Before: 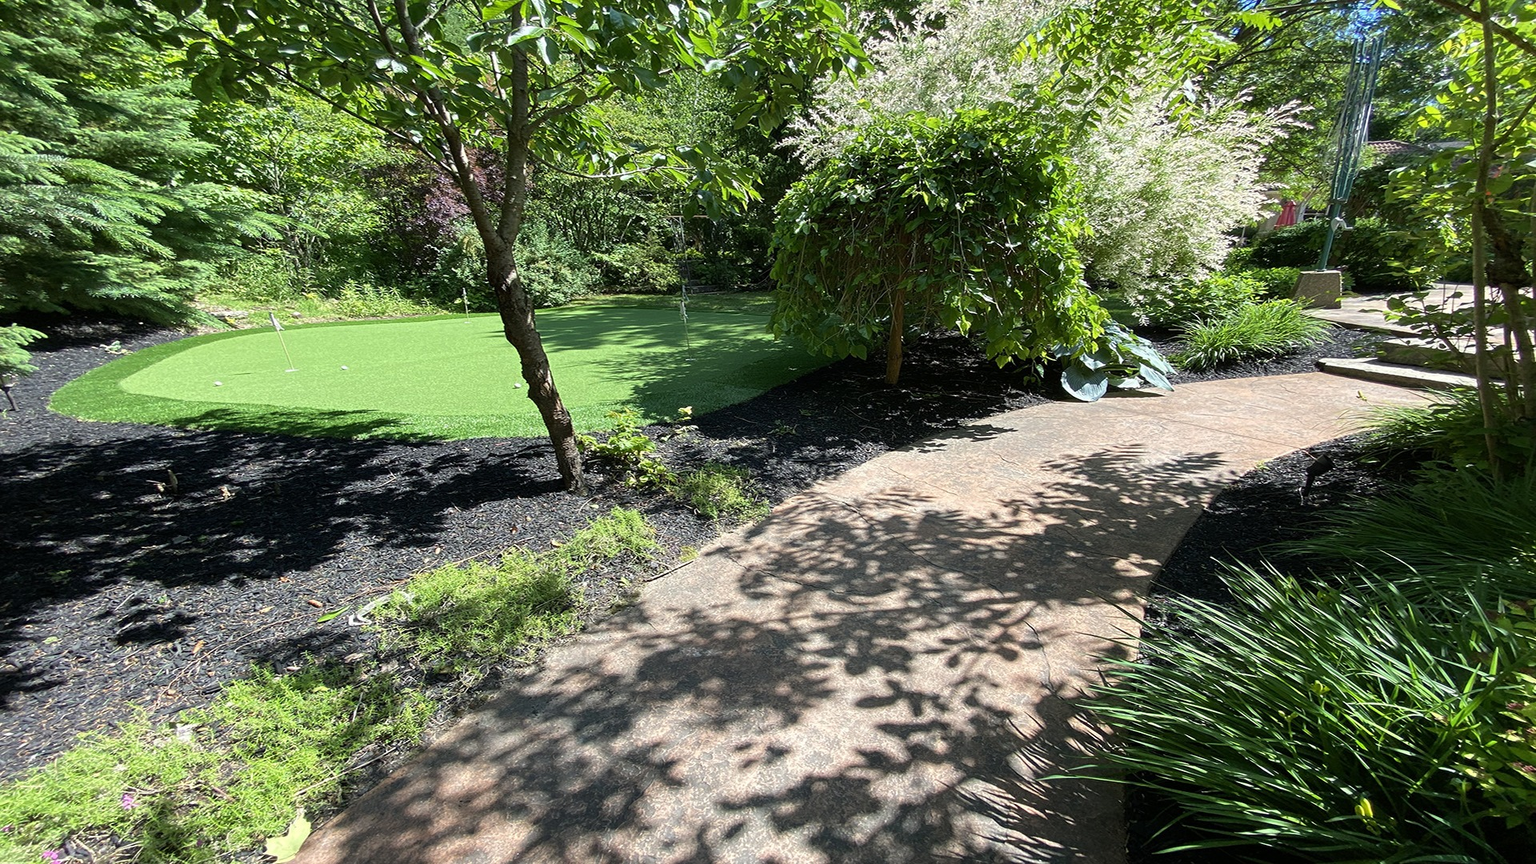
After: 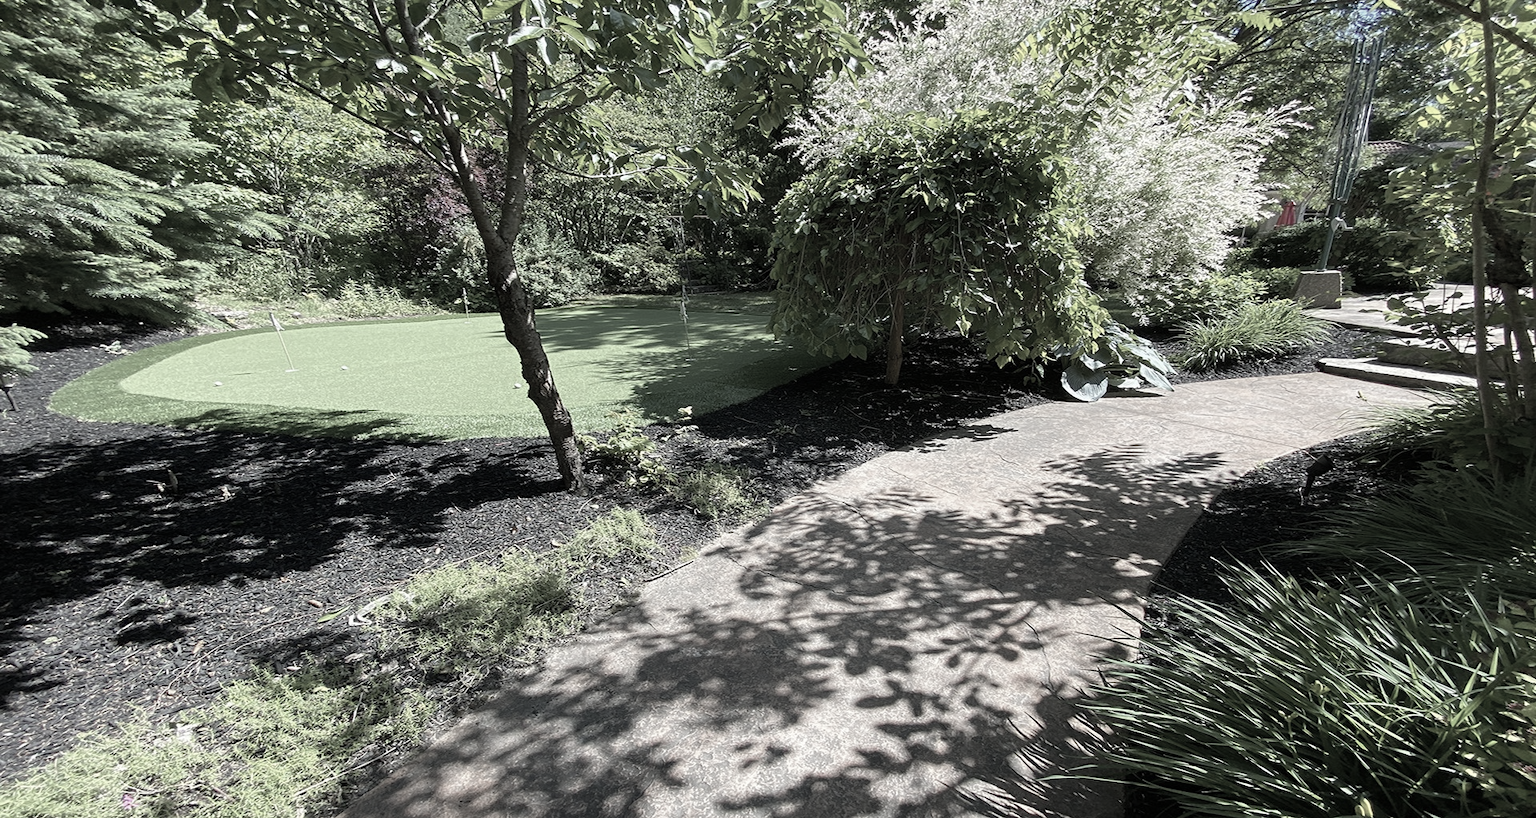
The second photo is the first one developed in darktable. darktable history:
crop and rotate: top 0.009%, bottom 5.18%
color zones: curves: ch1 [(0, 0.34) (0.143, 0.164) (0.286, 0.152) (0.429, 0.176) (0.571, 0.173) (0.714, 0.188) (0.857, 0.199) (1, 0.34)]
